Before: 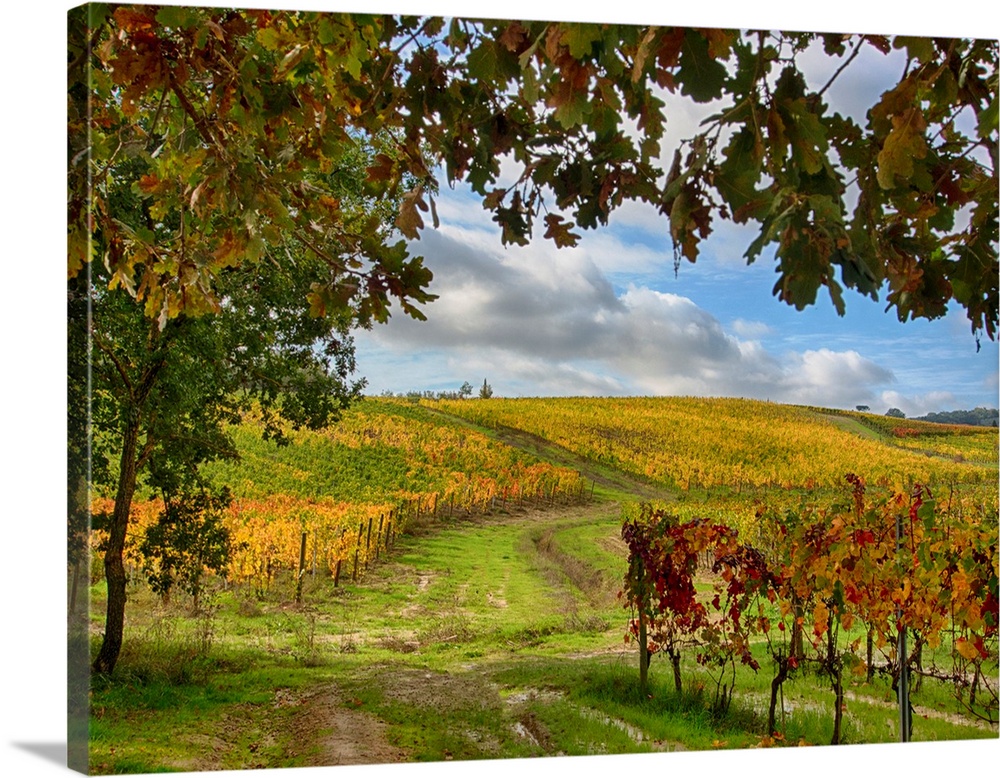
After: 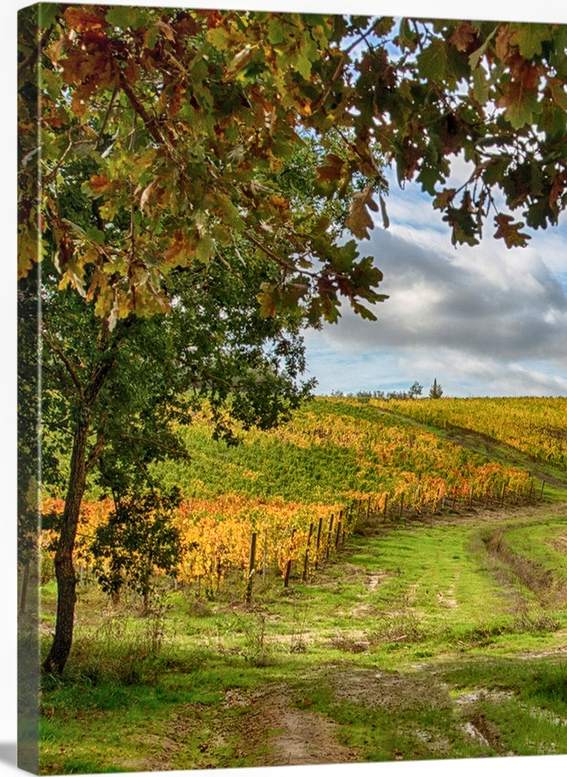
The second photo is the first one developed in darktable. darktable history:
local contrast: on, module defaults
crop: left 5.058%, right 38.186%
color correction: highlights b* -0.047, saturation 0.98
